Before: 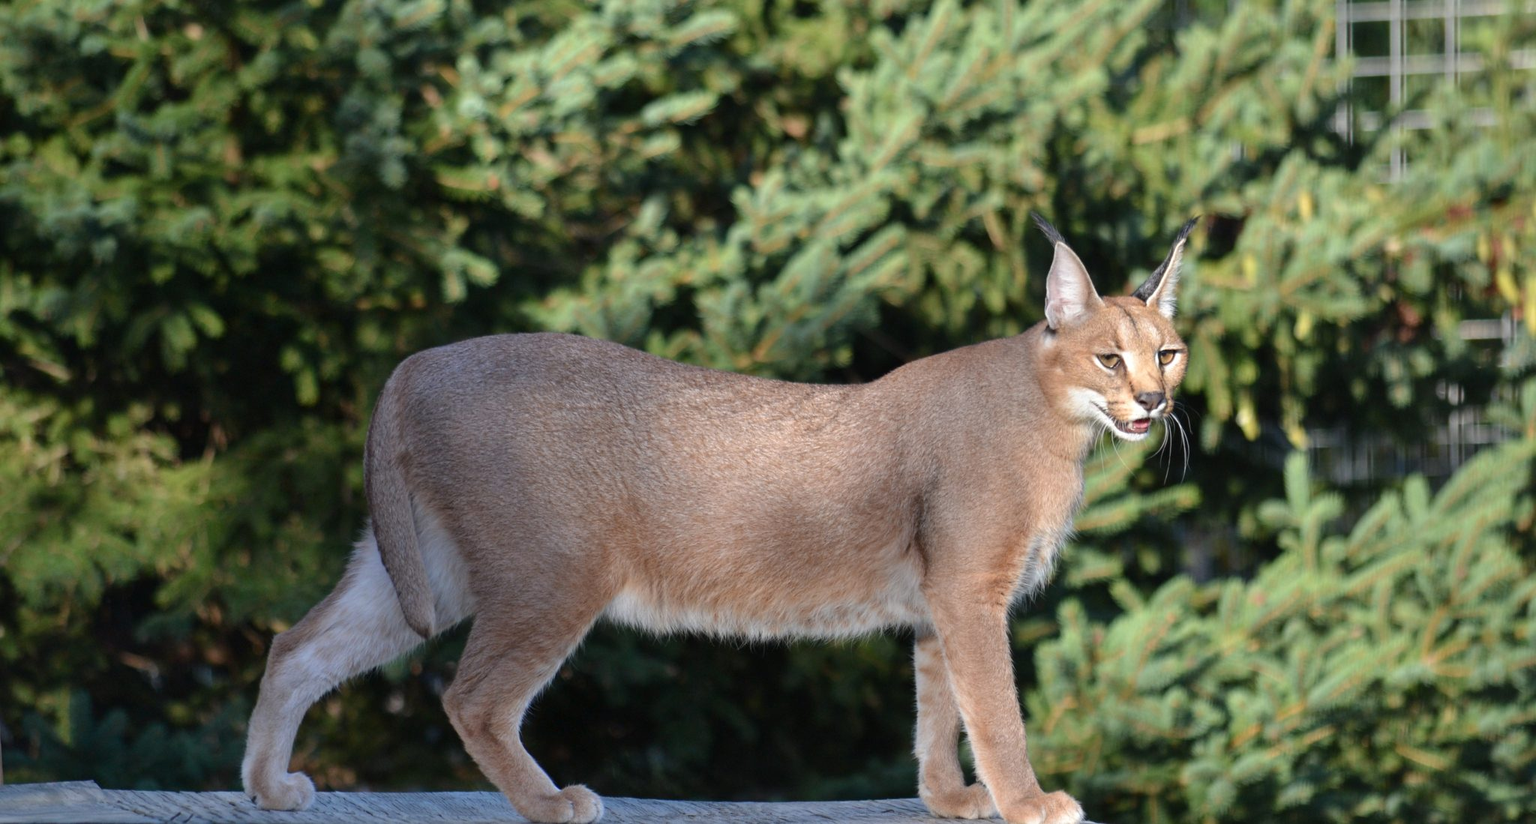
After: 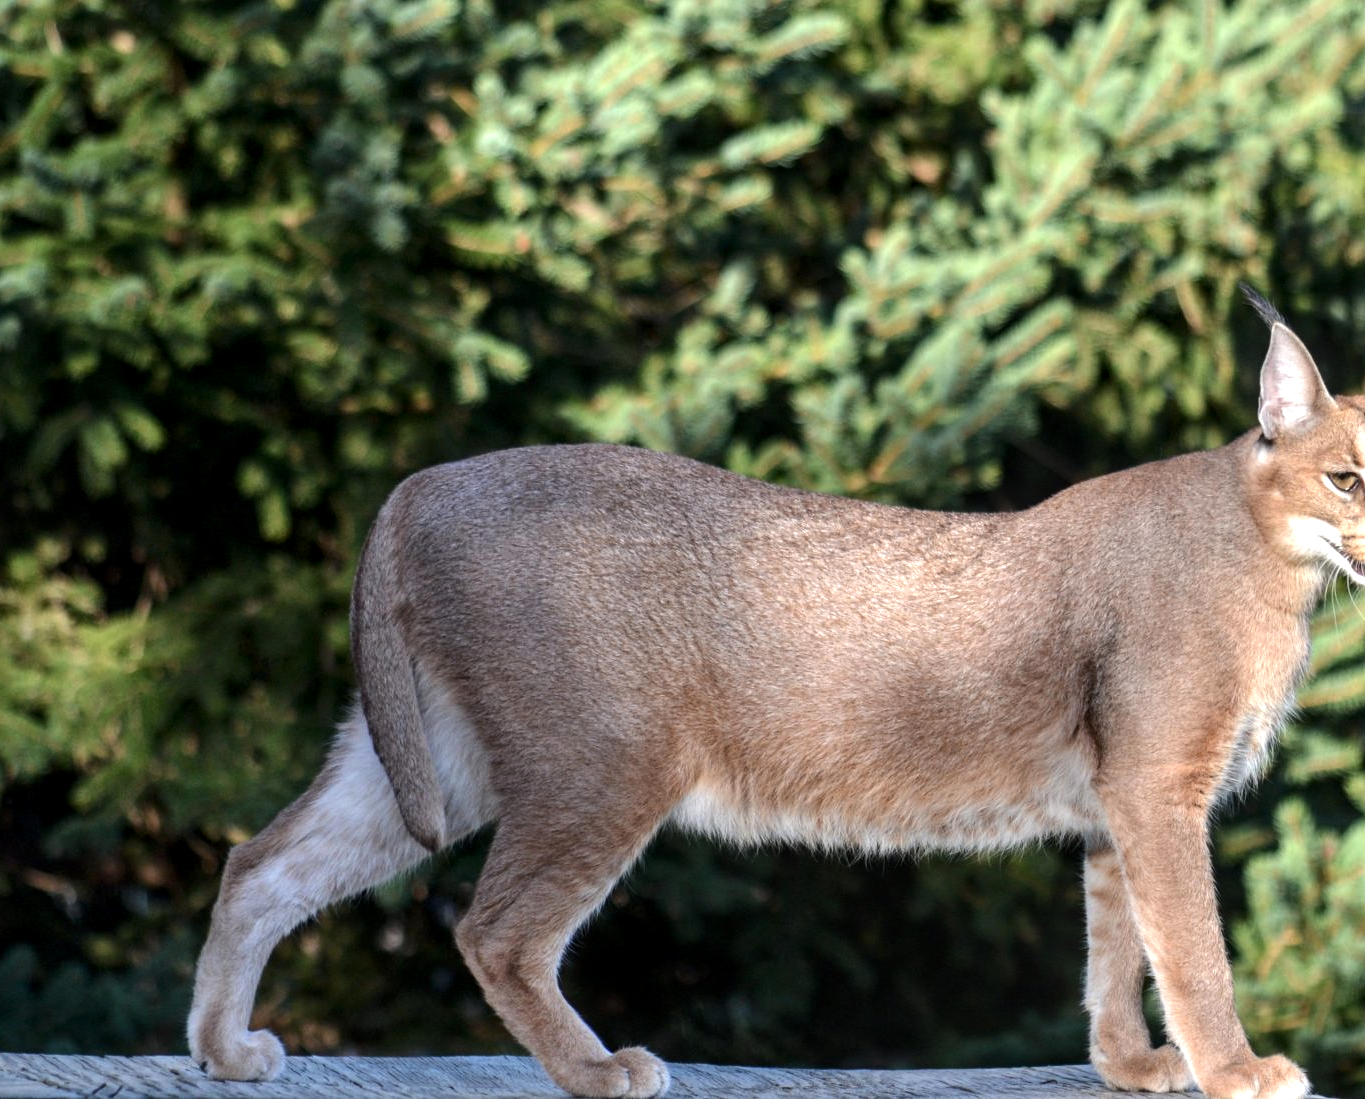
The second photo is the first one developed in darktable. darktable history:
exposure: exposure 0.15 EV, compensate highlight preservation false
local contrast: detail 130%
tone equalizer: -8 EV -0.417 EV, -7 EV -0.389 EV, -6 EV -0.333 EV, -5 EV -0.222 EV, -3 EV 0.222 EV, -2 EV 0.333 EV, -1 EV 0.389 EV, +0 EV 0.417 EV, edges refinement/feathering 500, mask exposure compensation -1.57 EV, preserve details no
crop and rotate: left 6.617%, right 26.717%
